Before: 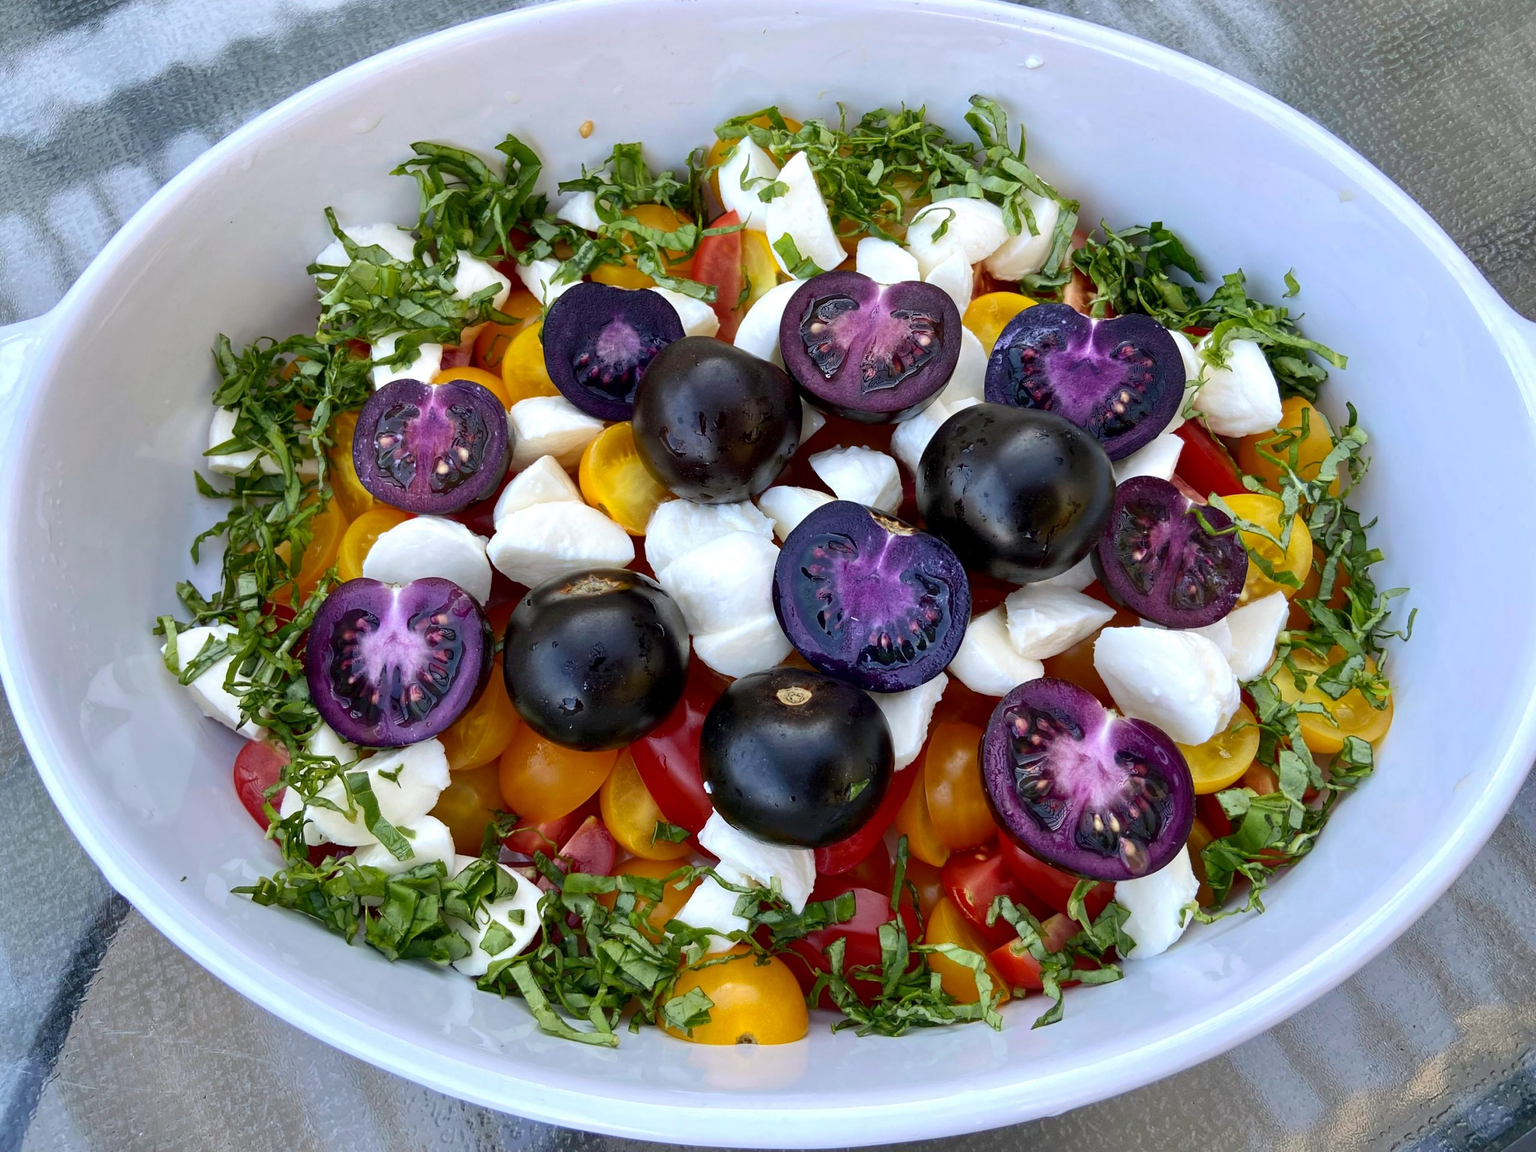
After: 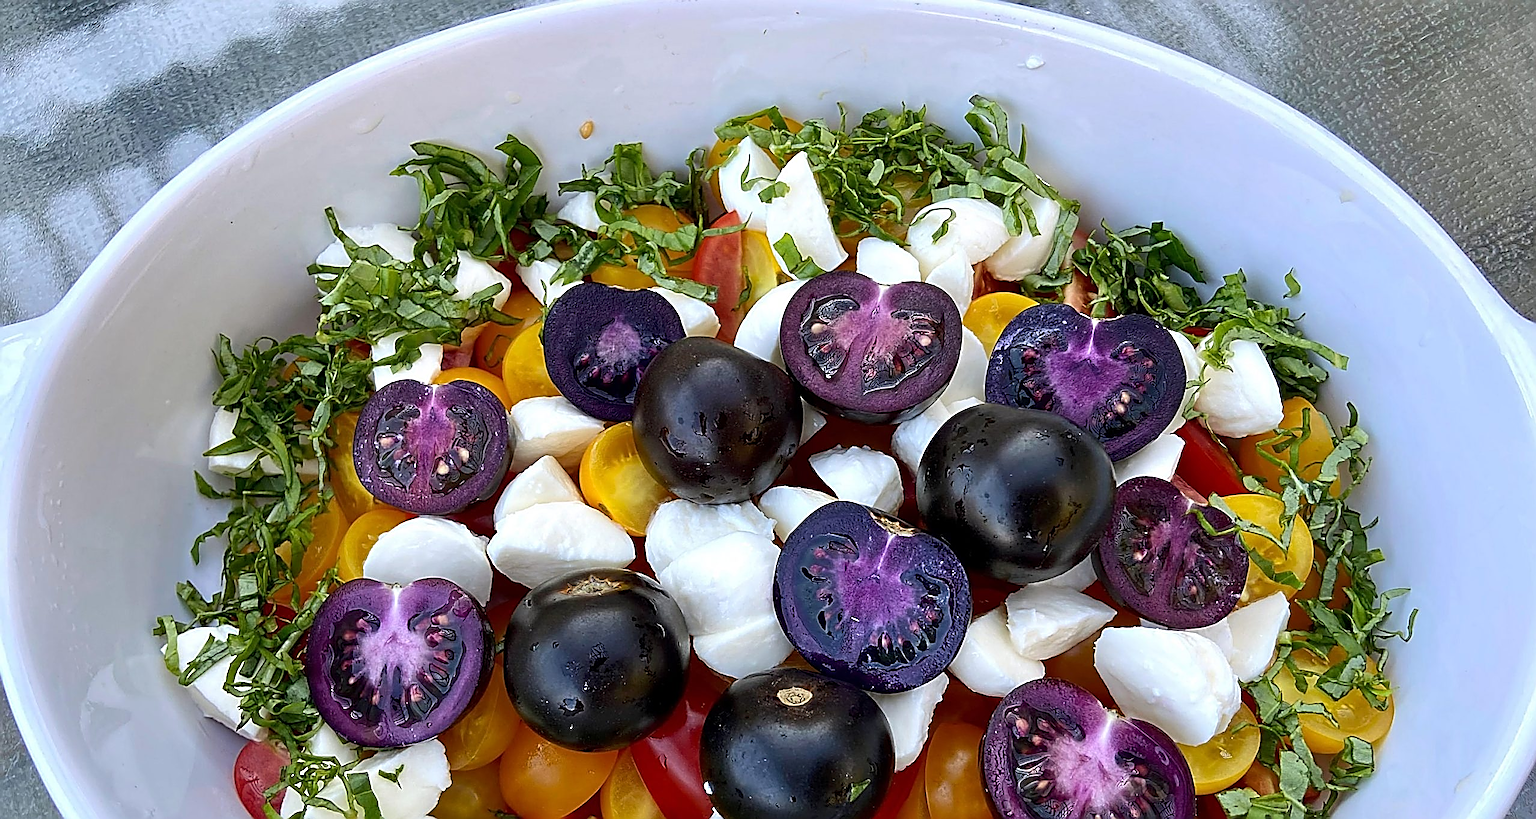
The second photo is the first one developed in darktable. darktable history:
crop: bottom 28.807%
sharpen: amount 1.869
